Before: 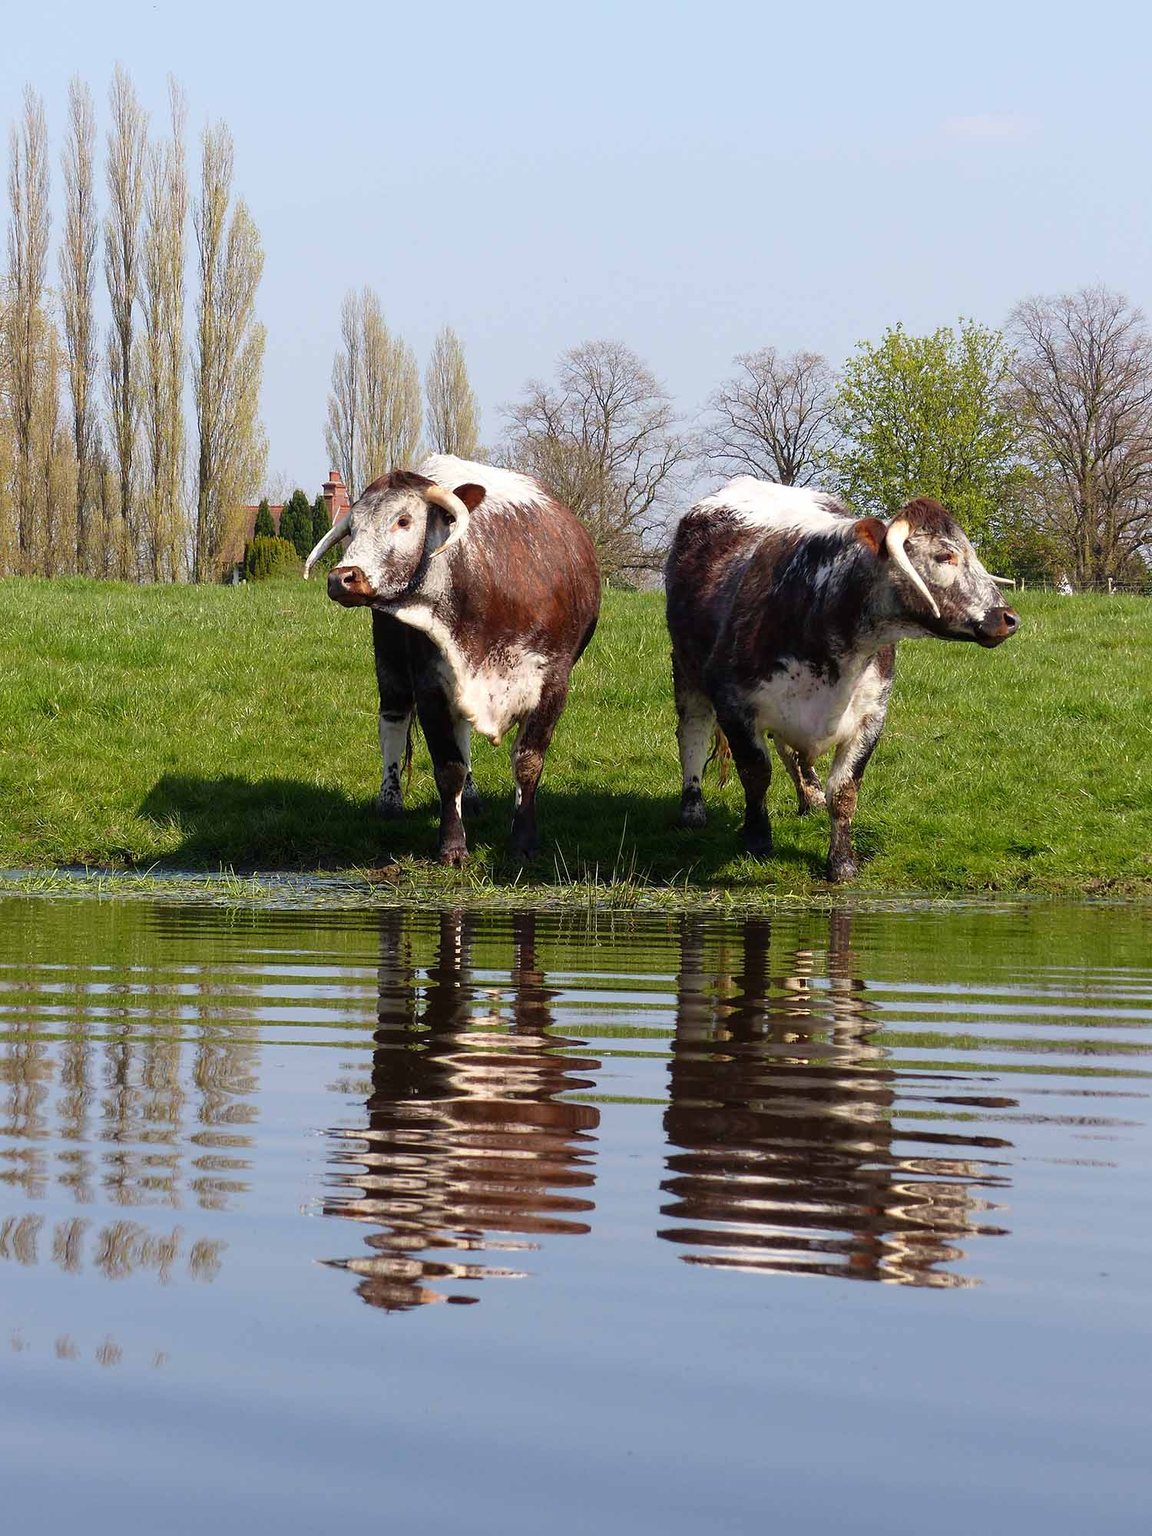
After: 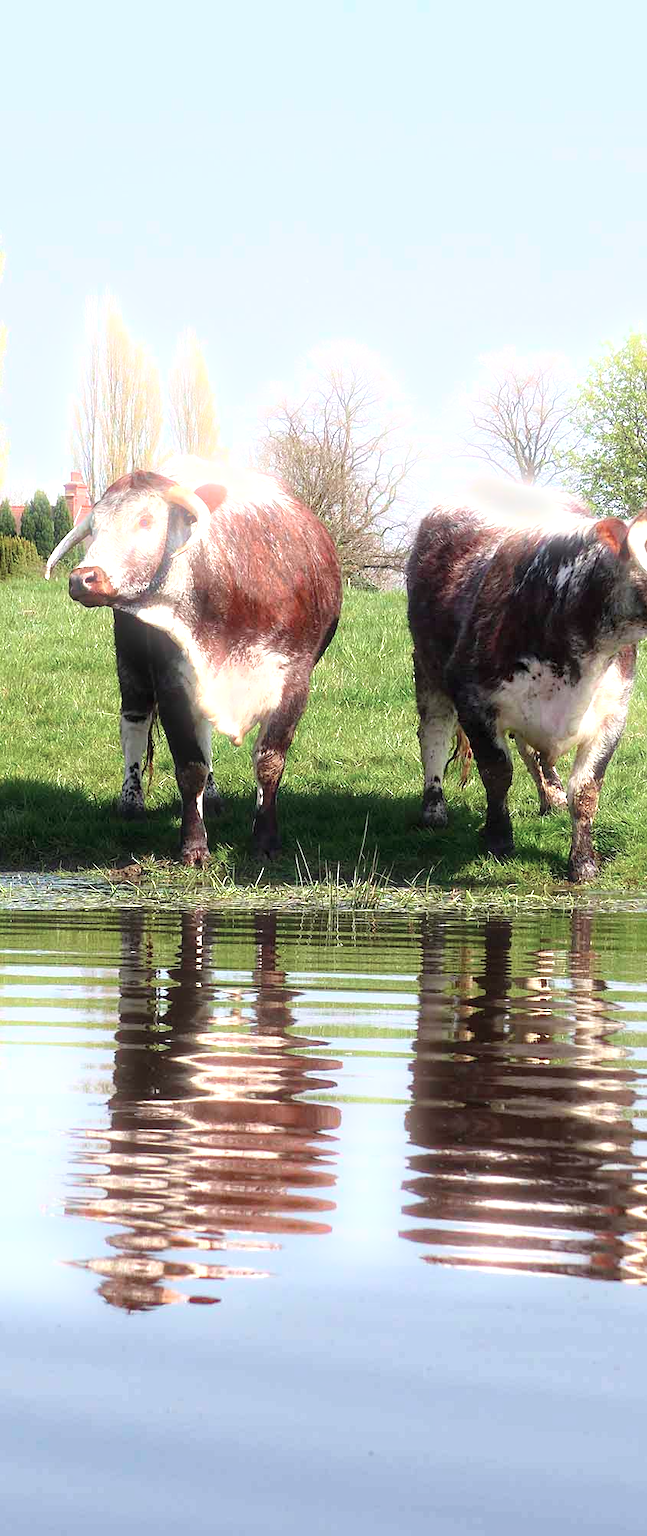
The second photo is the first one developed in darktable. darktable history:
haze removal: compatibility mode true, adaptive false
color contrast: blue-yellow contrast 0.7
base curve: curves: ch0 [(0, 0) (0.297, 0.298) (1, 1)], preserve colors none
bloom: size 5%, threshold 95%, strength 15%
exposure: exposure 1 EV, compensate highlight preservation false
crop and rotate: left 22.516%, right 21.234%
